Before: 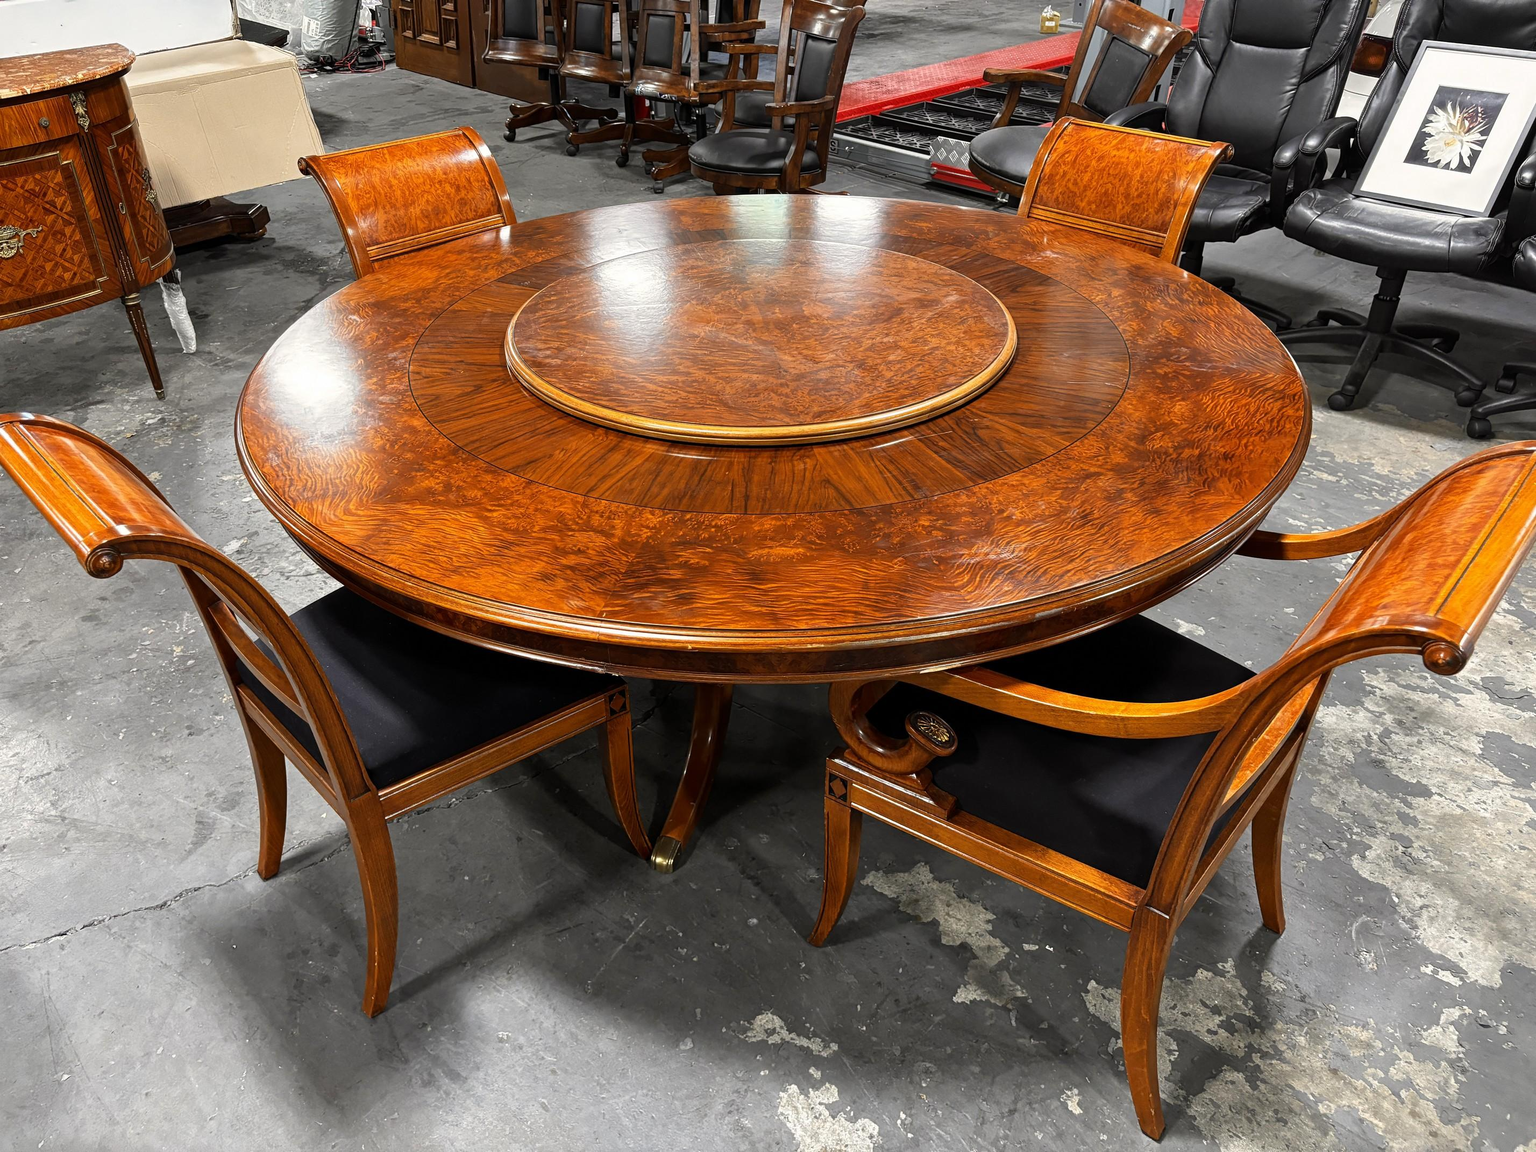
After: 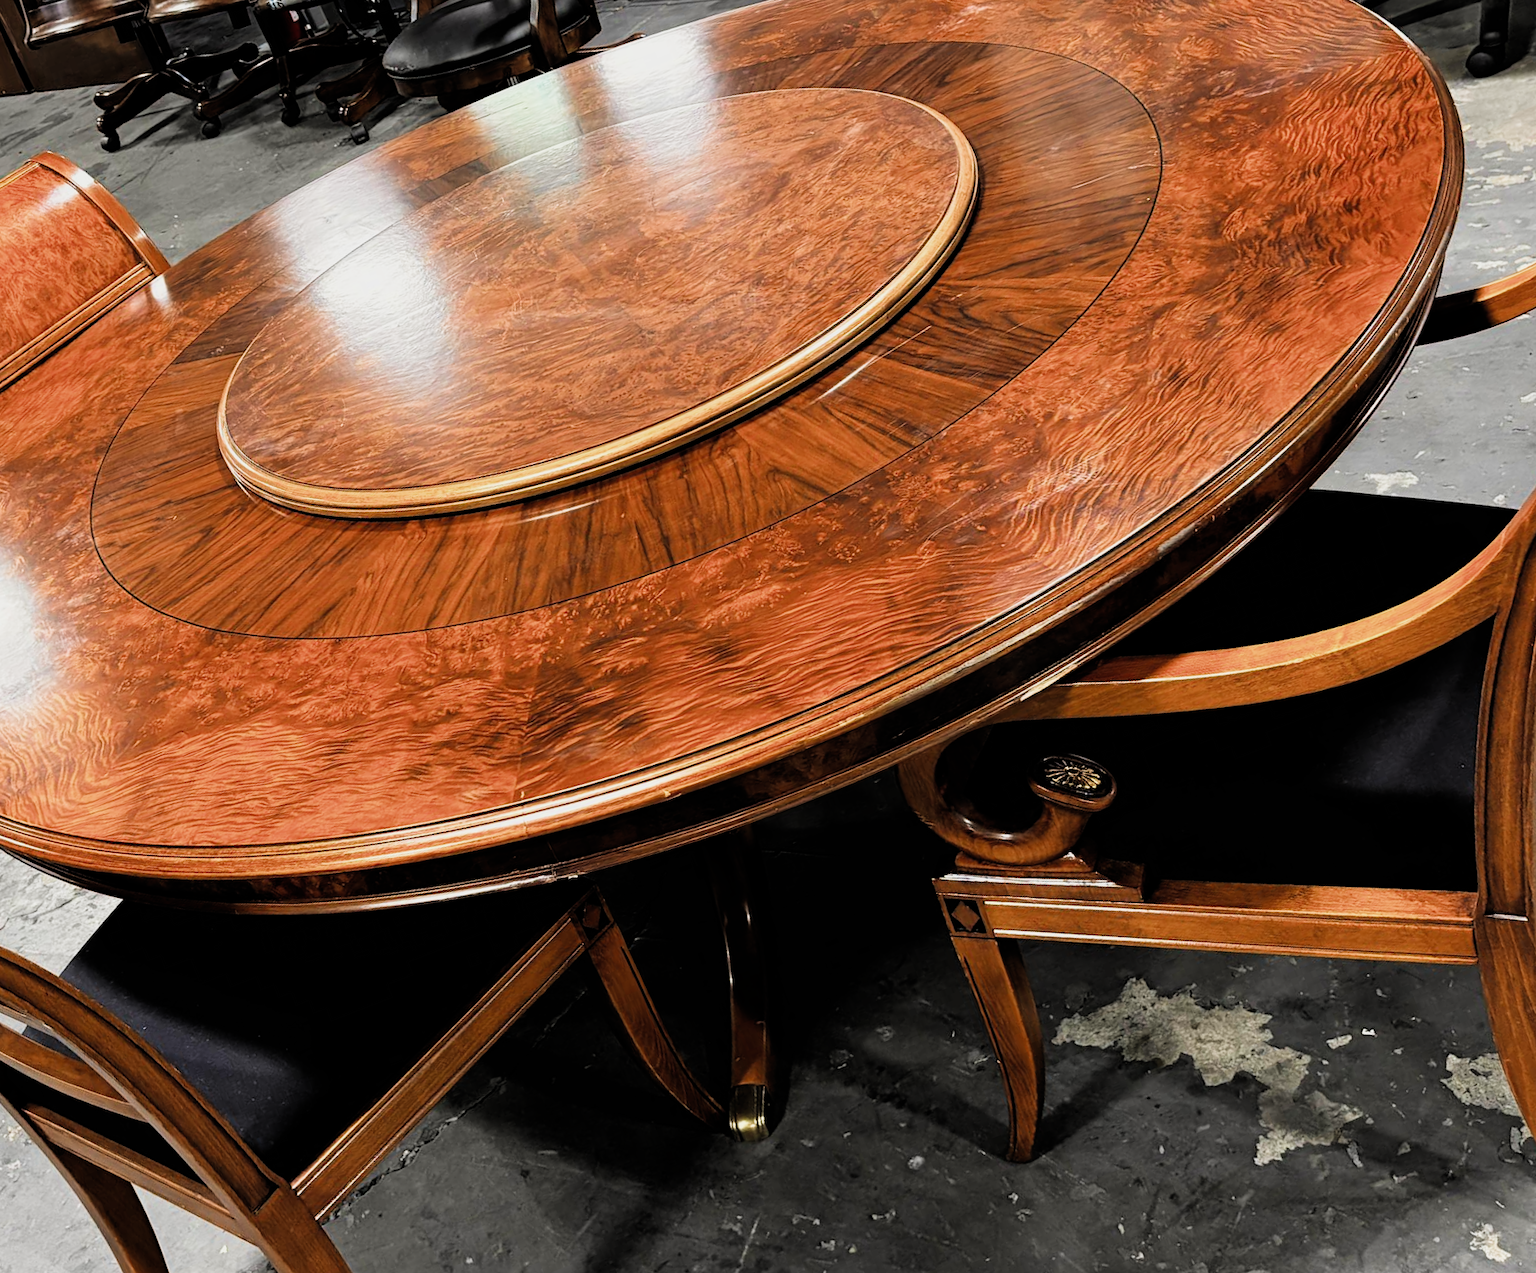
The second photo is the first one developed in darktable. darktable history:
filmic rgb: black relative exposure -5.03 EV, white relative exposure 3.97 EV, hardness 2.9, contrast 1.296, add noise in highlights 0.001, color science v3 (2019), use custom middle-gray values true, contrast in highlights soft
crop and rotate: angle 21.13°, left 6.798%, right 3.695%, bottom 1.066%
exposure: exposure 0.268 EV, compensate exposure bias true, compensate highlight preservation false
velvia: on, module defaults
